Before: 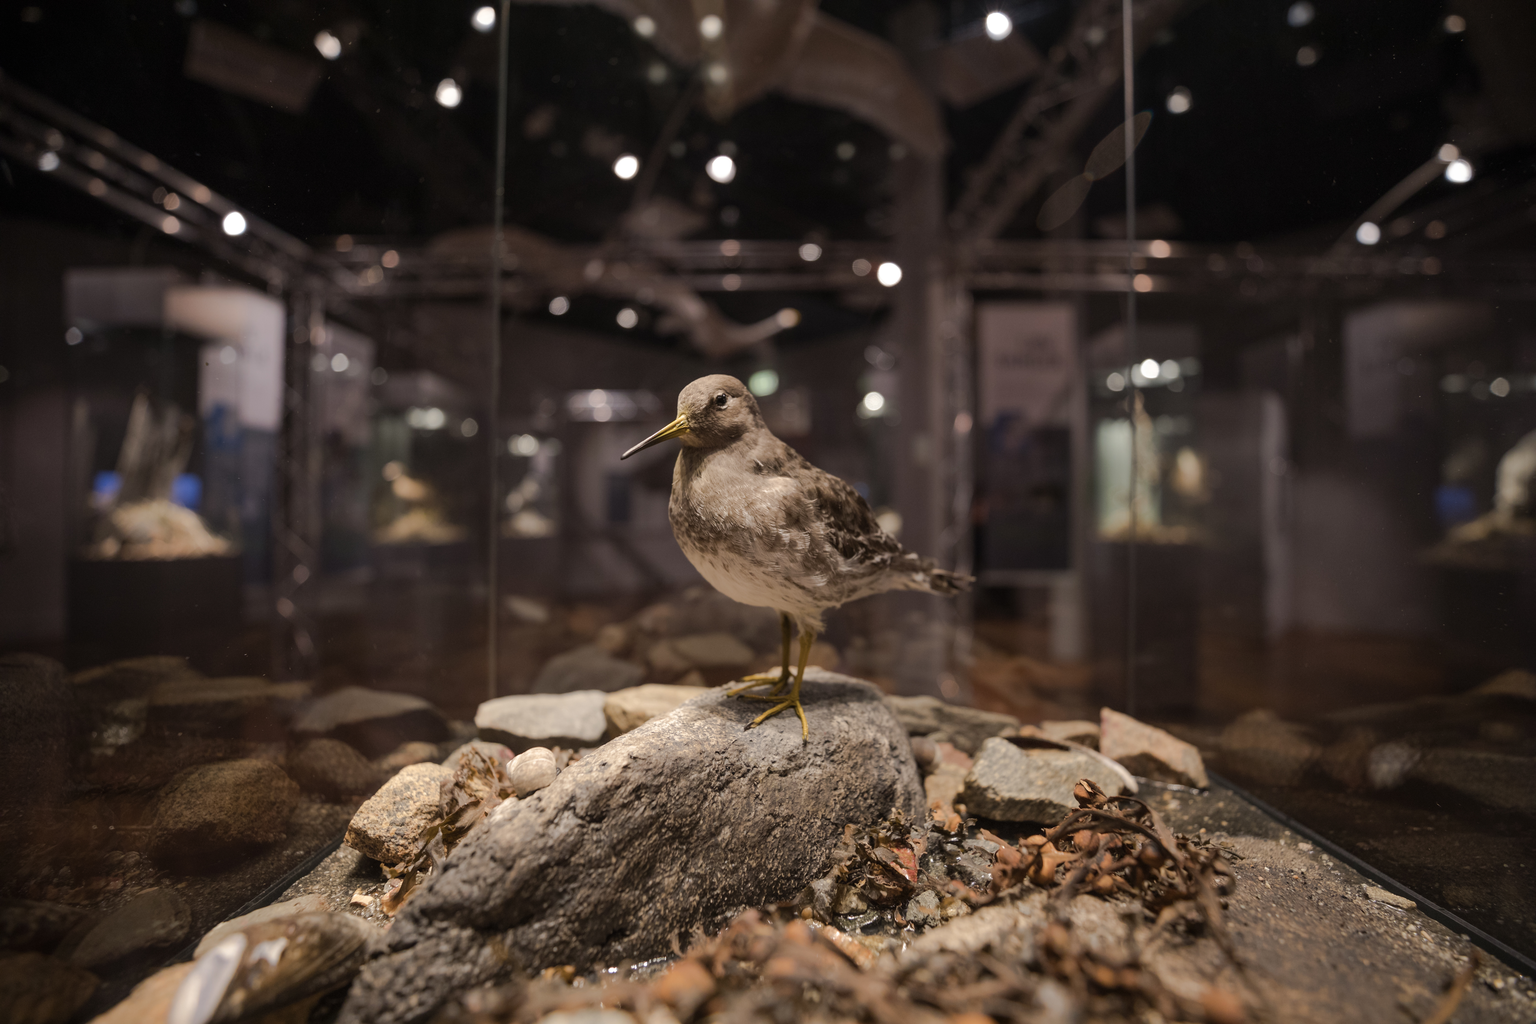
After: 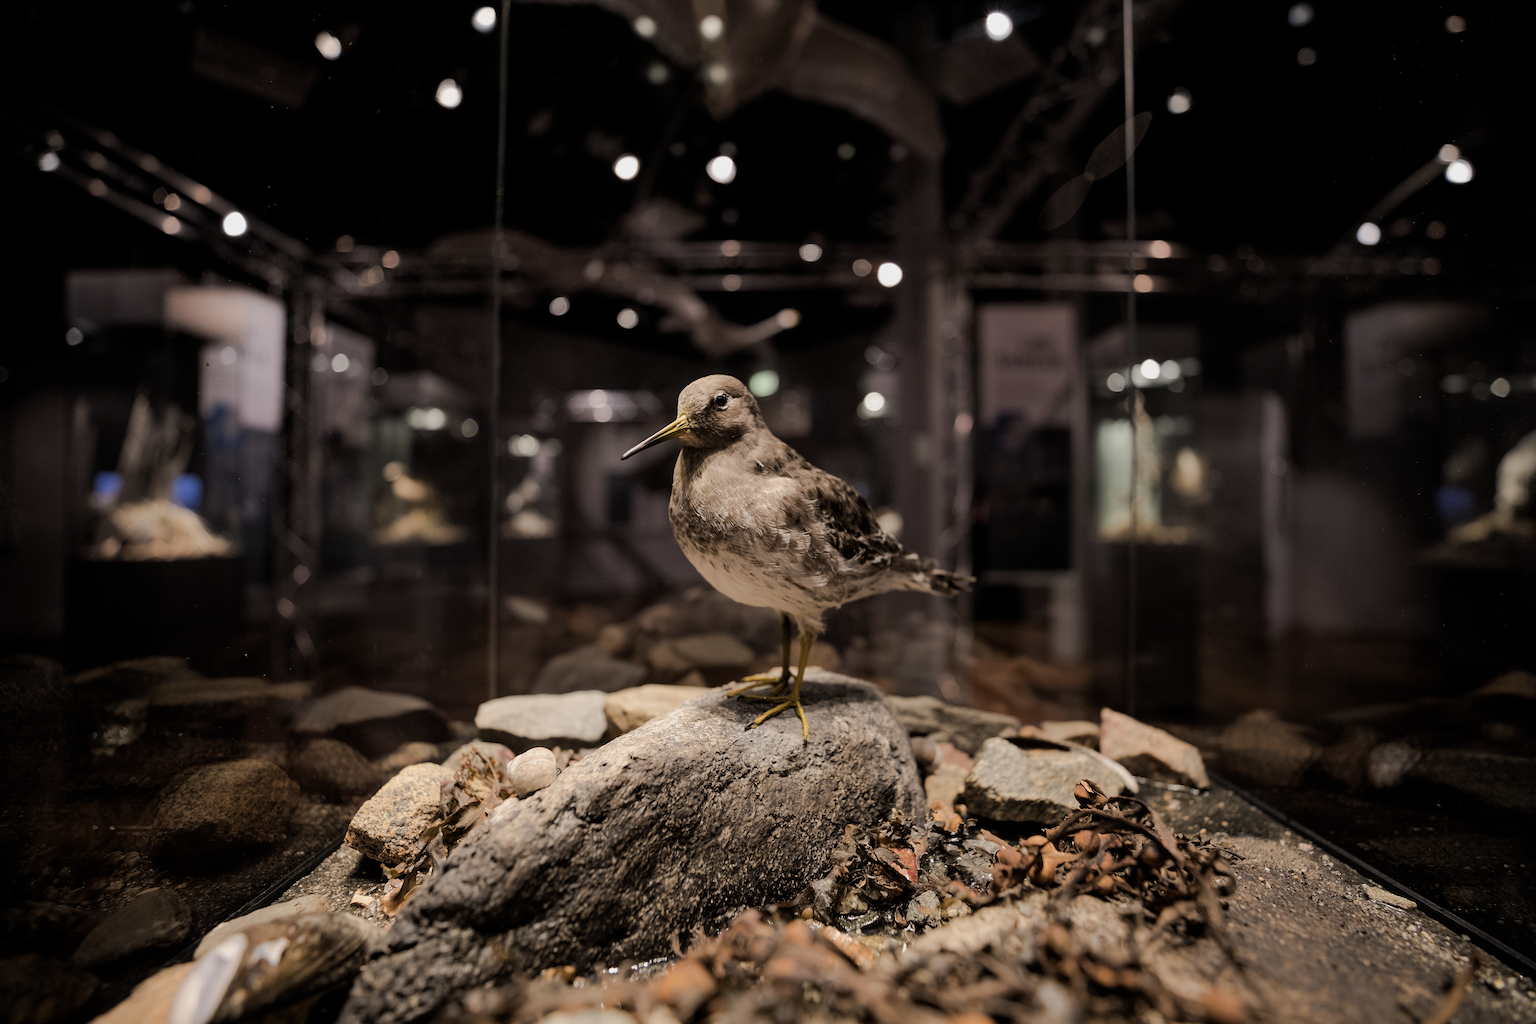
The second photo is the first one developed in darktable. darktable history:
sharpen: on, module defaults
filmic rgb: middle gray luminance 12.89%, black relative exposure -10.16 EV, white relative exposure 3.47 EV, target black luminance 0%, hardness 5.69, latitude 45.24%, contrast 1.214, highlights saturation mix 5.4%, shadows ↔ highlights balance 26.64%
